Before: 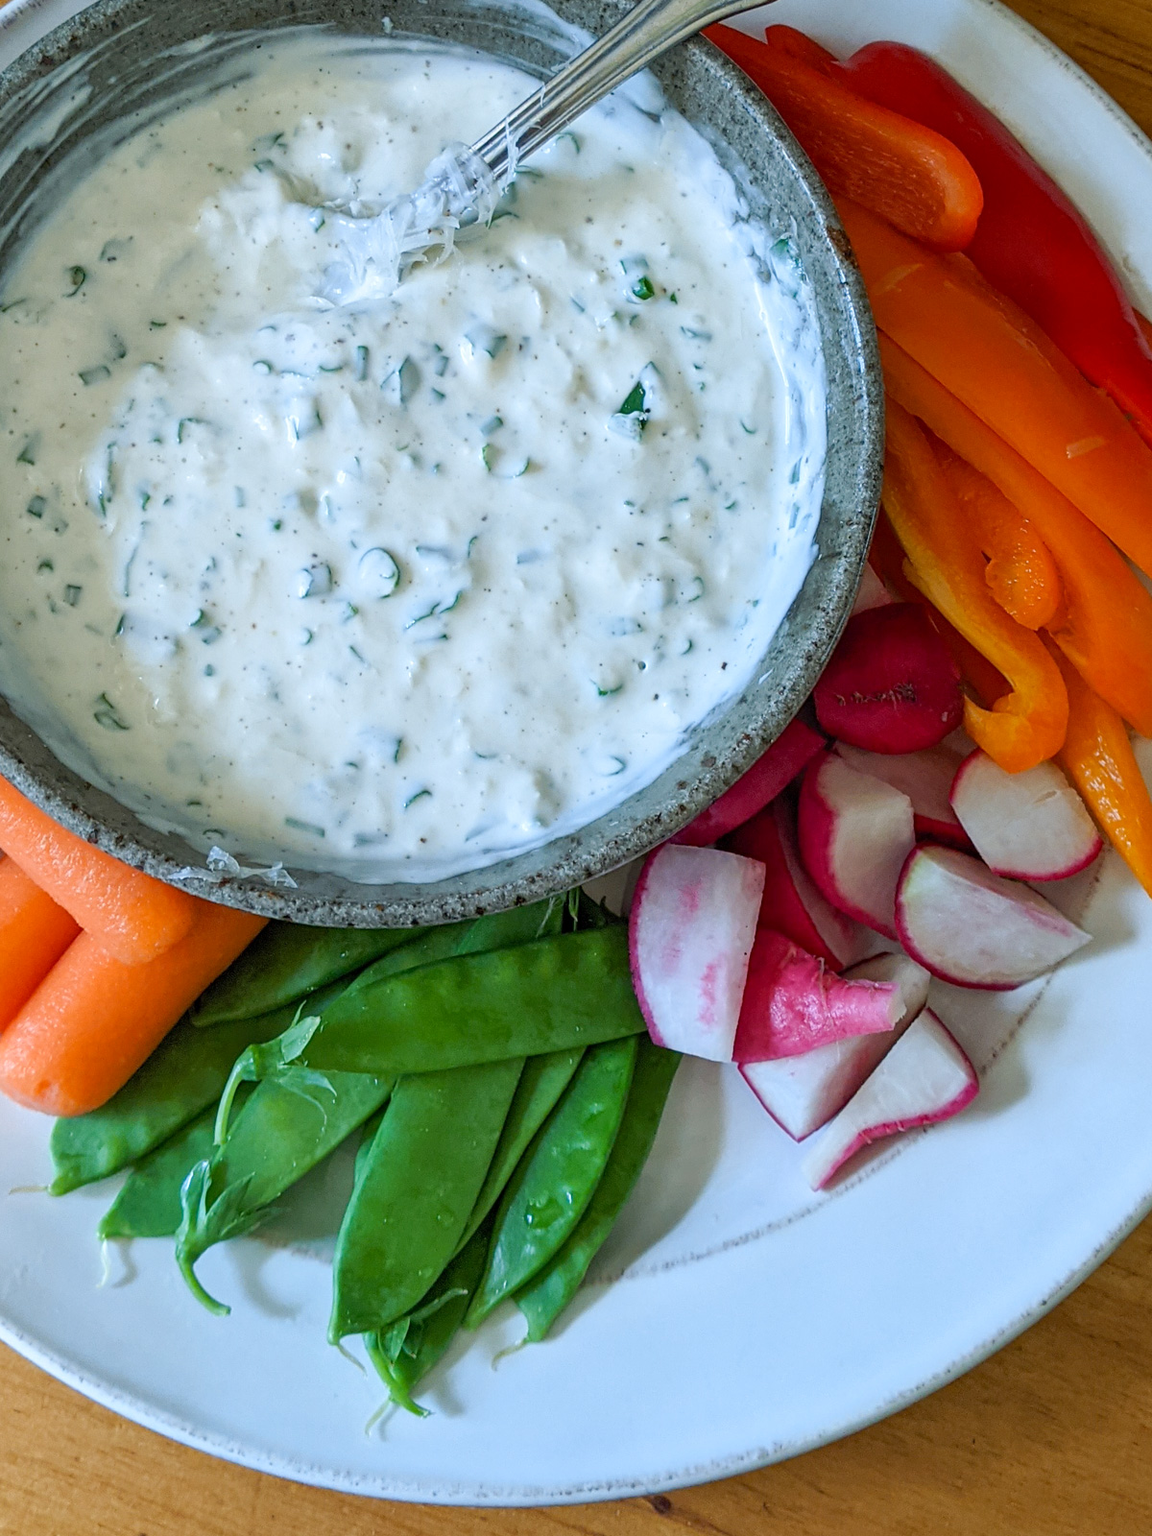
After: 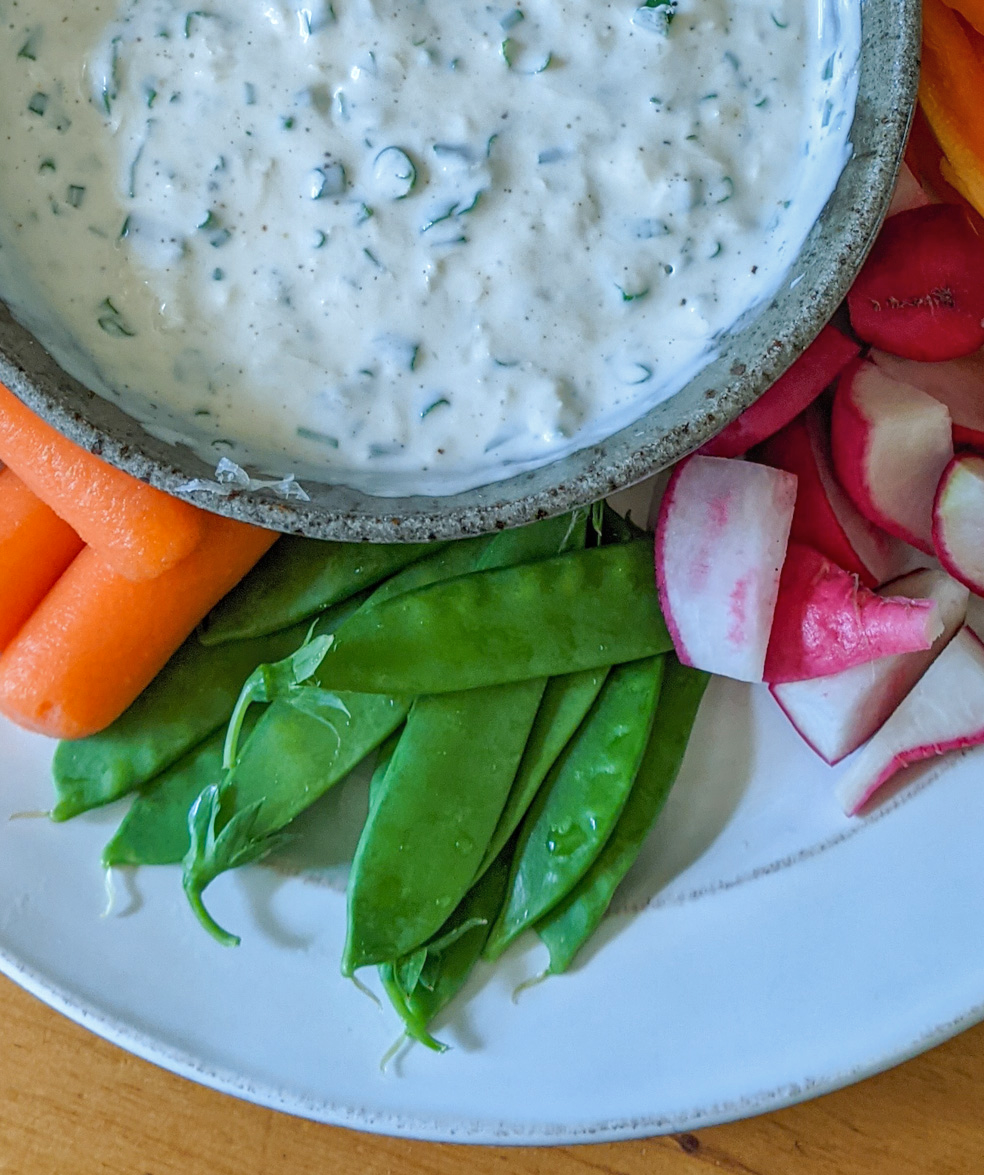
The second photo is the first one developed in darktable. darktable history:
shadows and highlights: shadows 30
local contrast: detail 110%
crop: top 26.531%, right 17.959%
